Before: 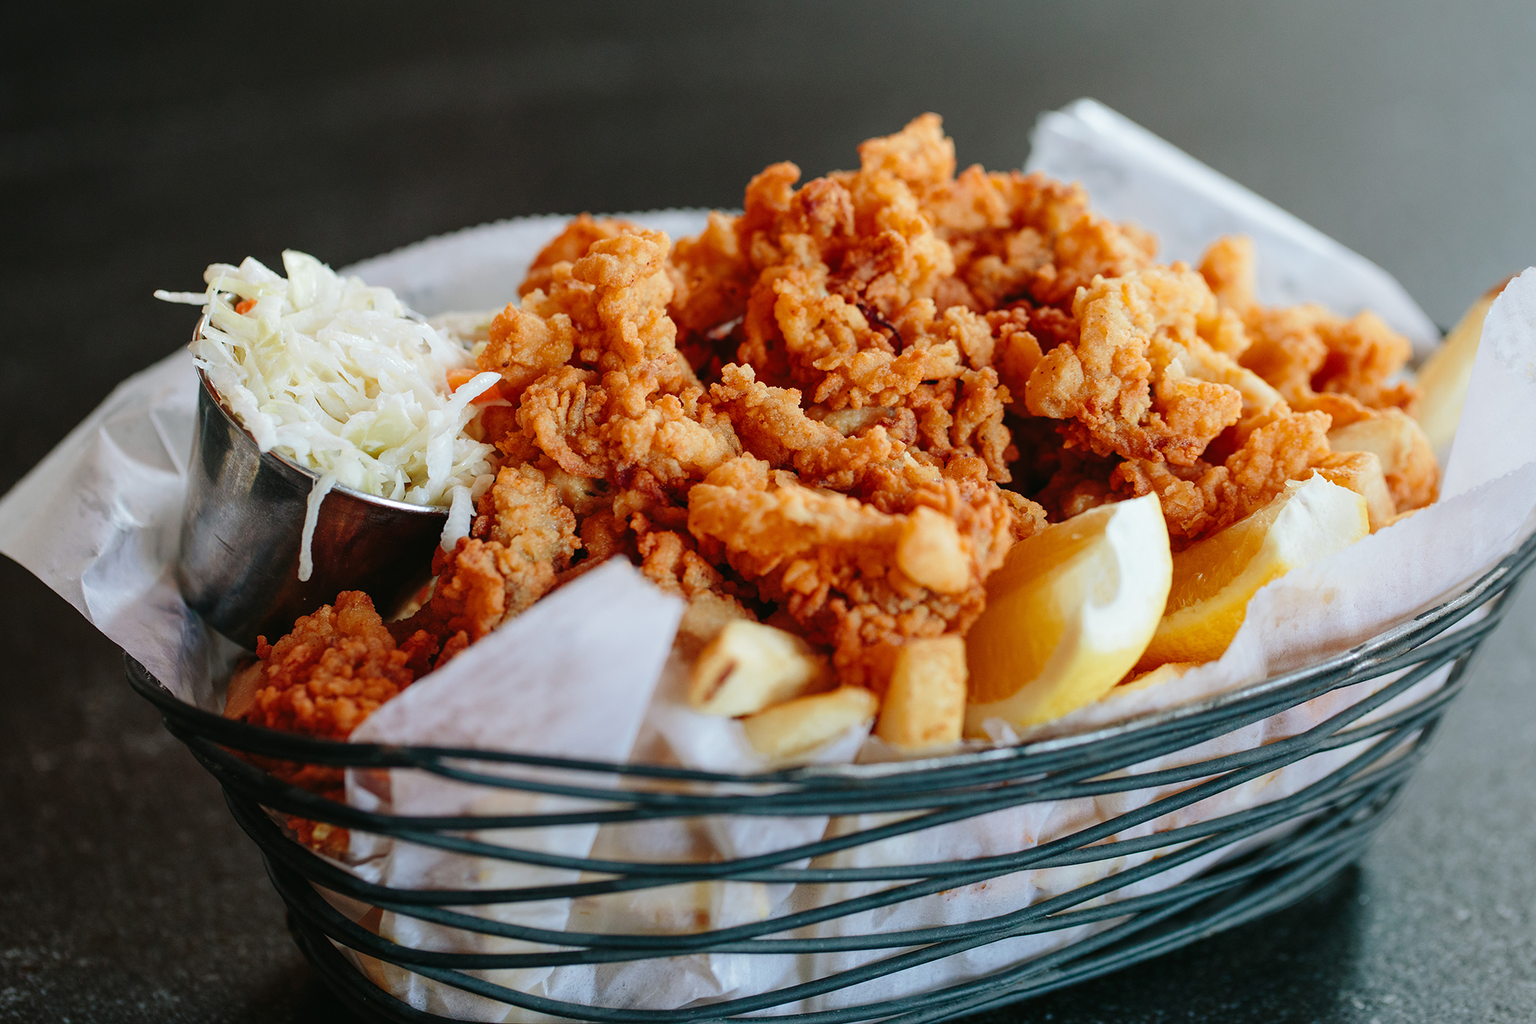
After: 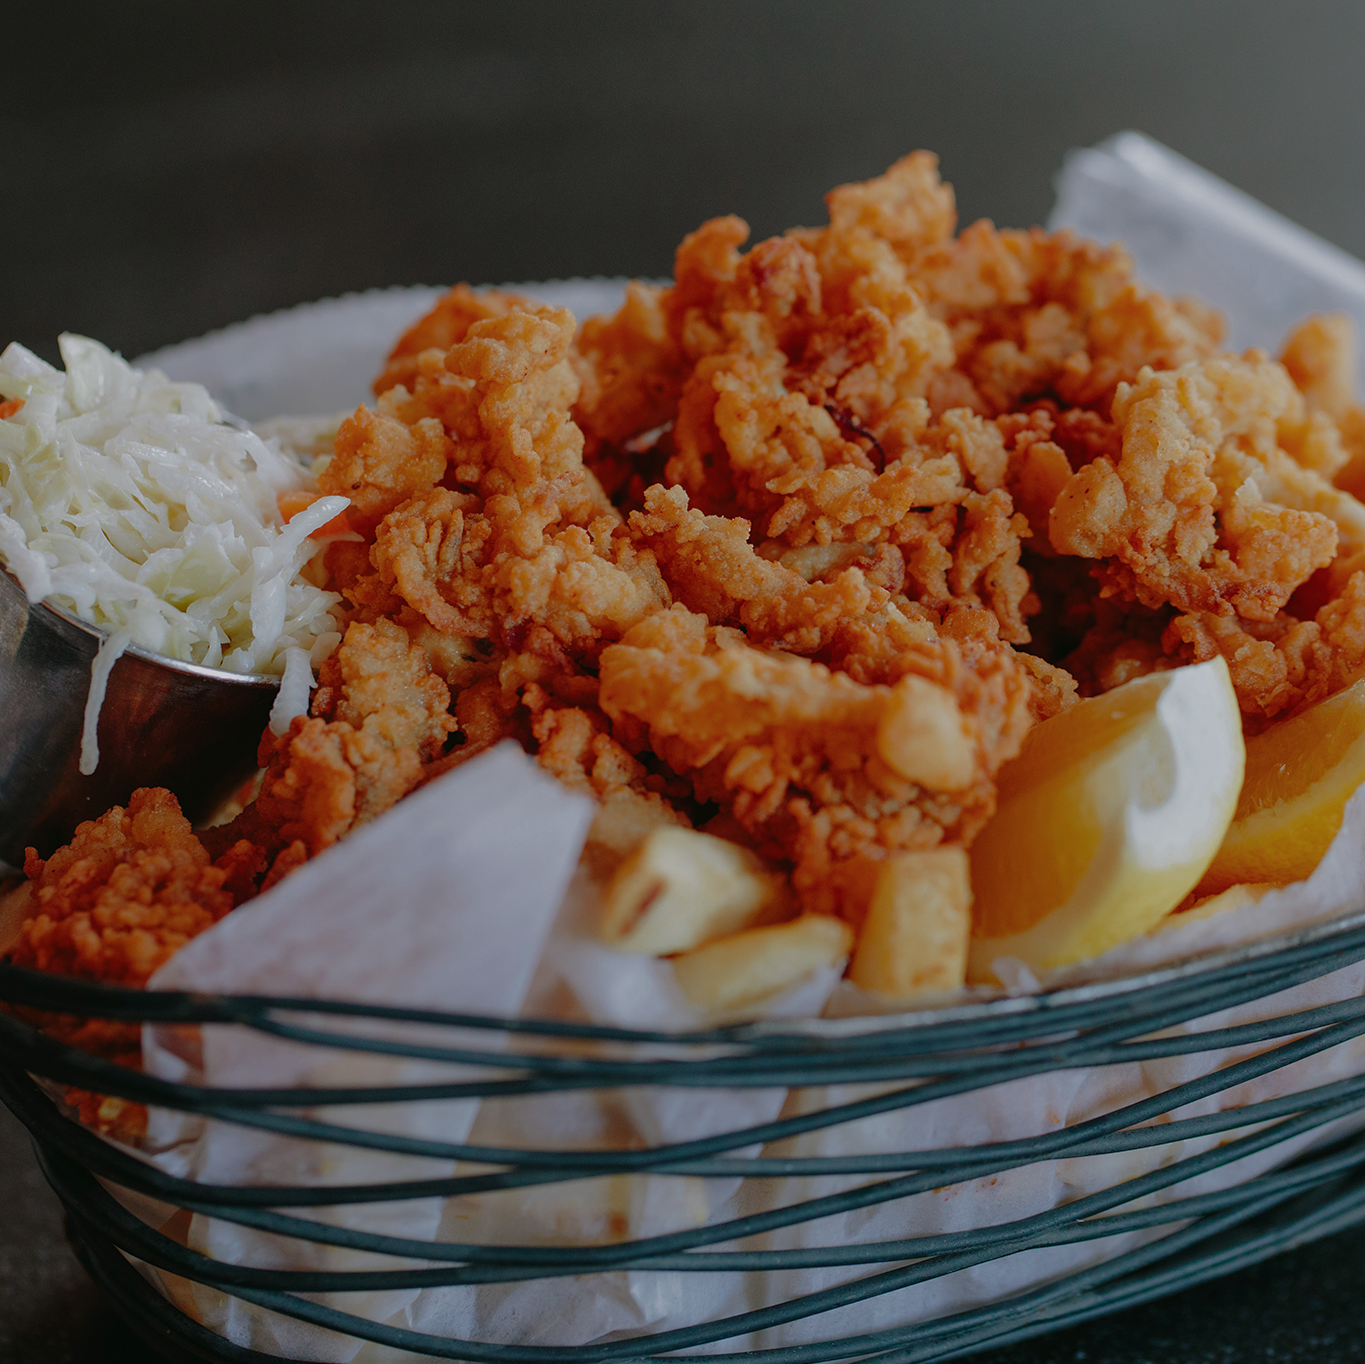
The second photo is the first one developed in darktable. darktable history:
color balance rgb: contrast -10%
white balance: red 1.009, blue 1.027
crop and rotate: left 15.546%, right 17.787%
base curve: curves: ch0 [(0, 0) (0.826, 0.587) (1, 1)]
